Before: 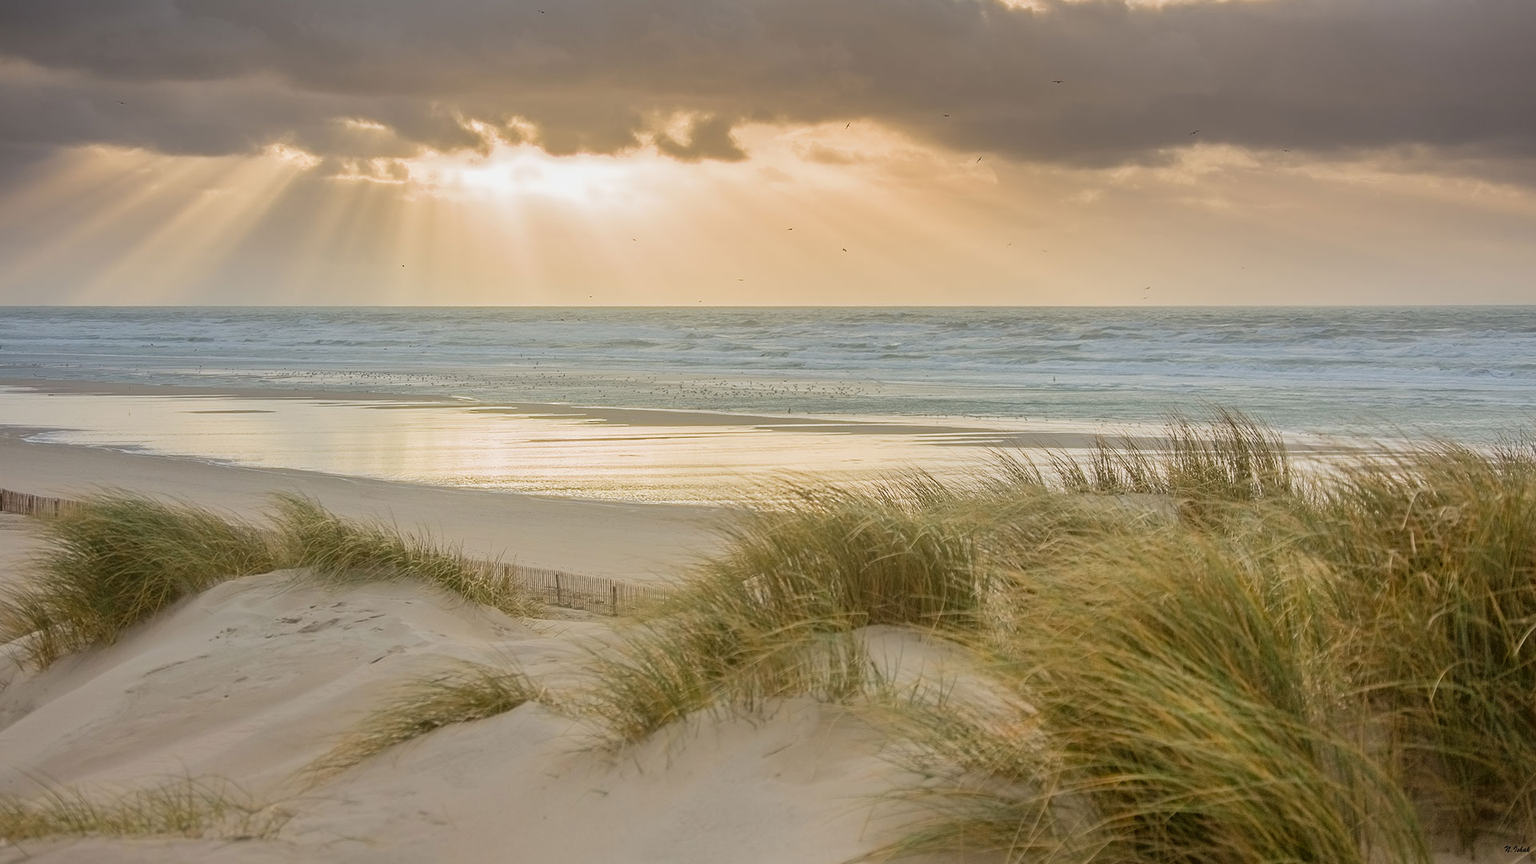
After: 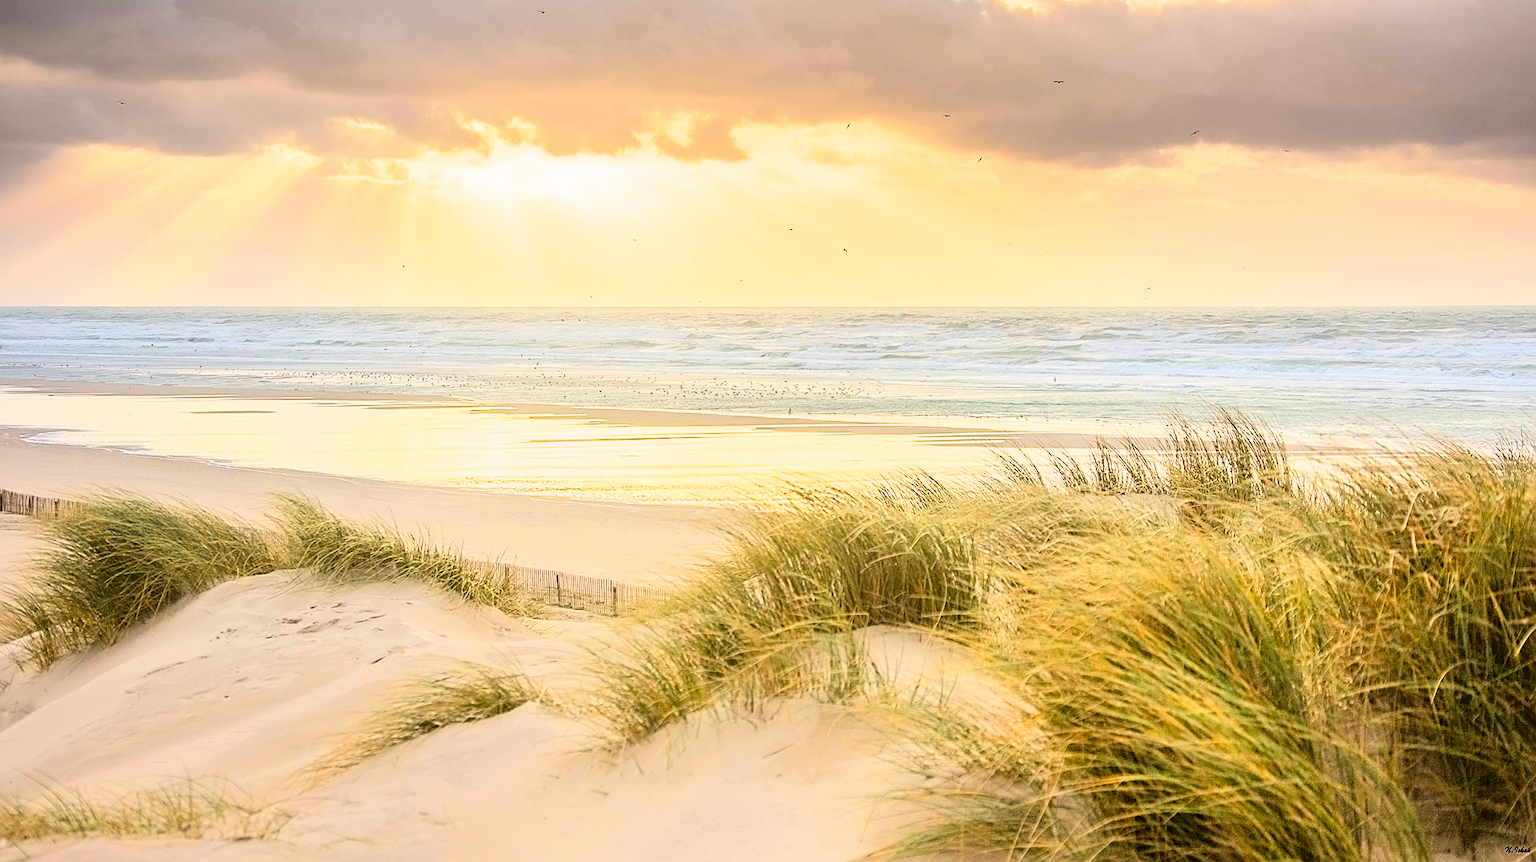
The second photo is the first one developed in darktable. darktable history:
base curve: curves: ch0 [(0, 0) (0.007, 0.004) (0.027, 0.03) (0.046, 0.07) (0.207, 0.54) (0.442, 0.872) (0.673, 0.972) (1, 1)]
crop: top 0.07%, bottom 0.2%
sharpen: on, module defaults
color correction: highlights a* 3.32, highlights b* 2, saturation 1.21
